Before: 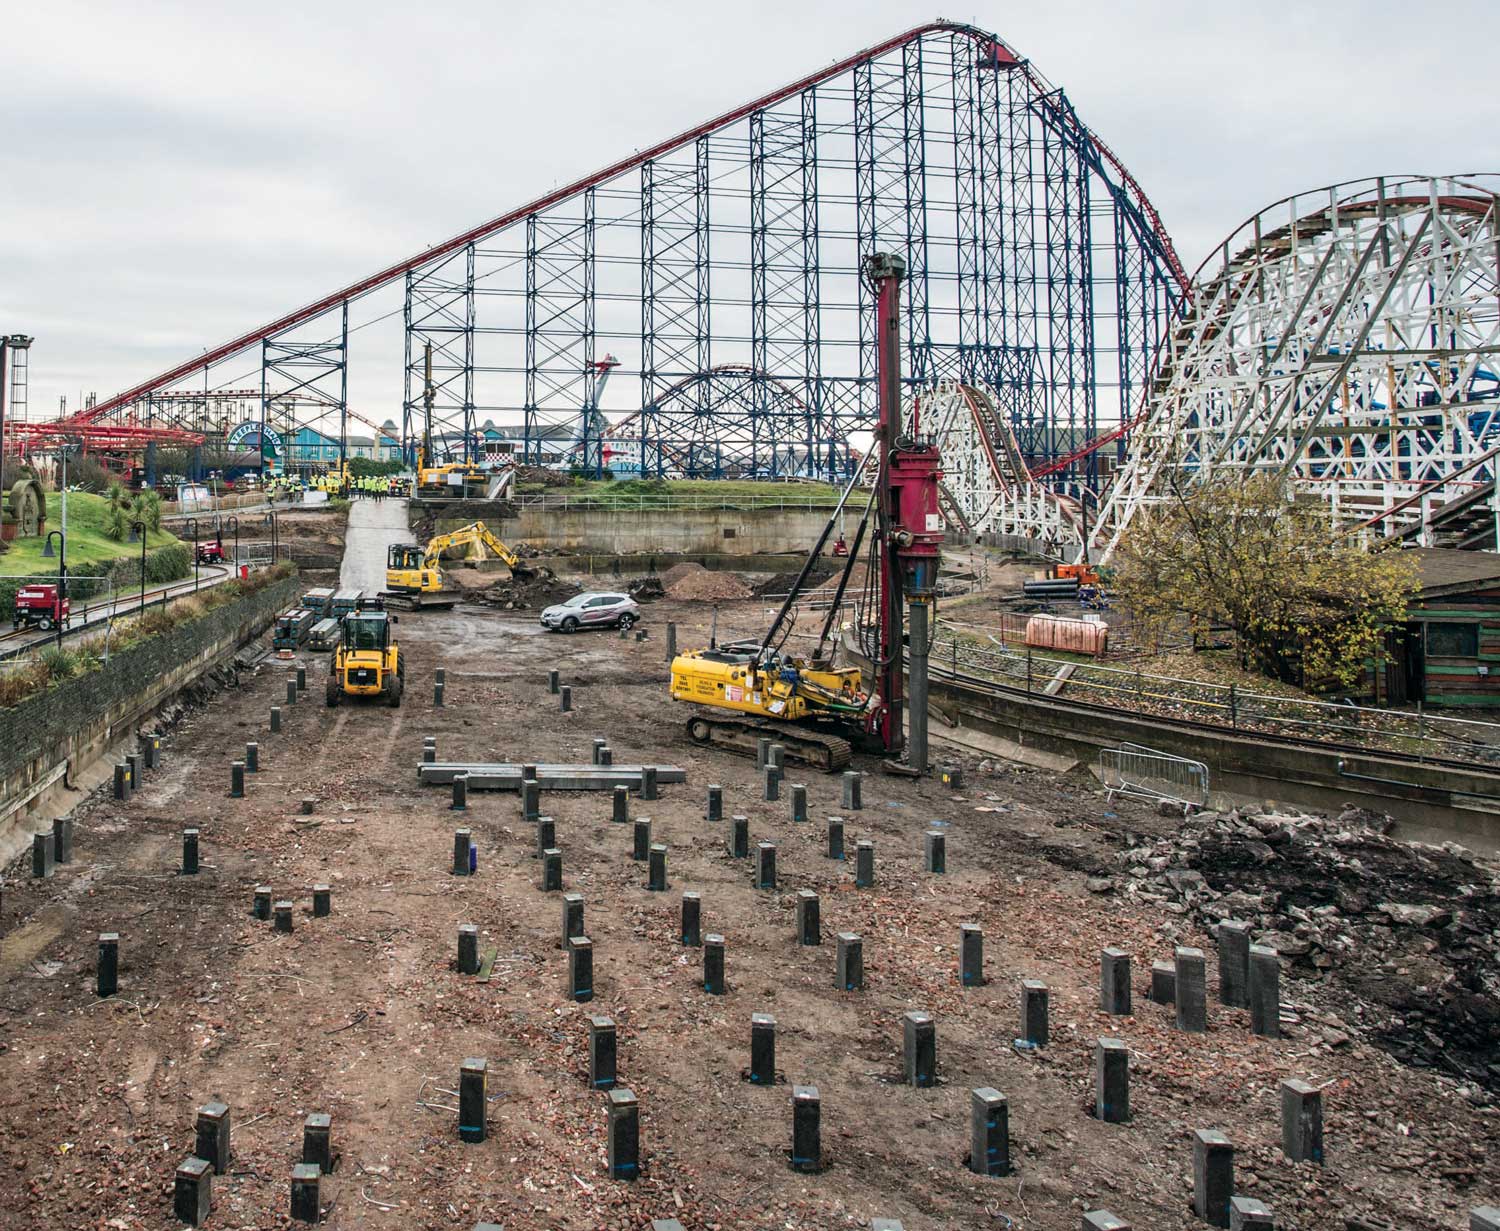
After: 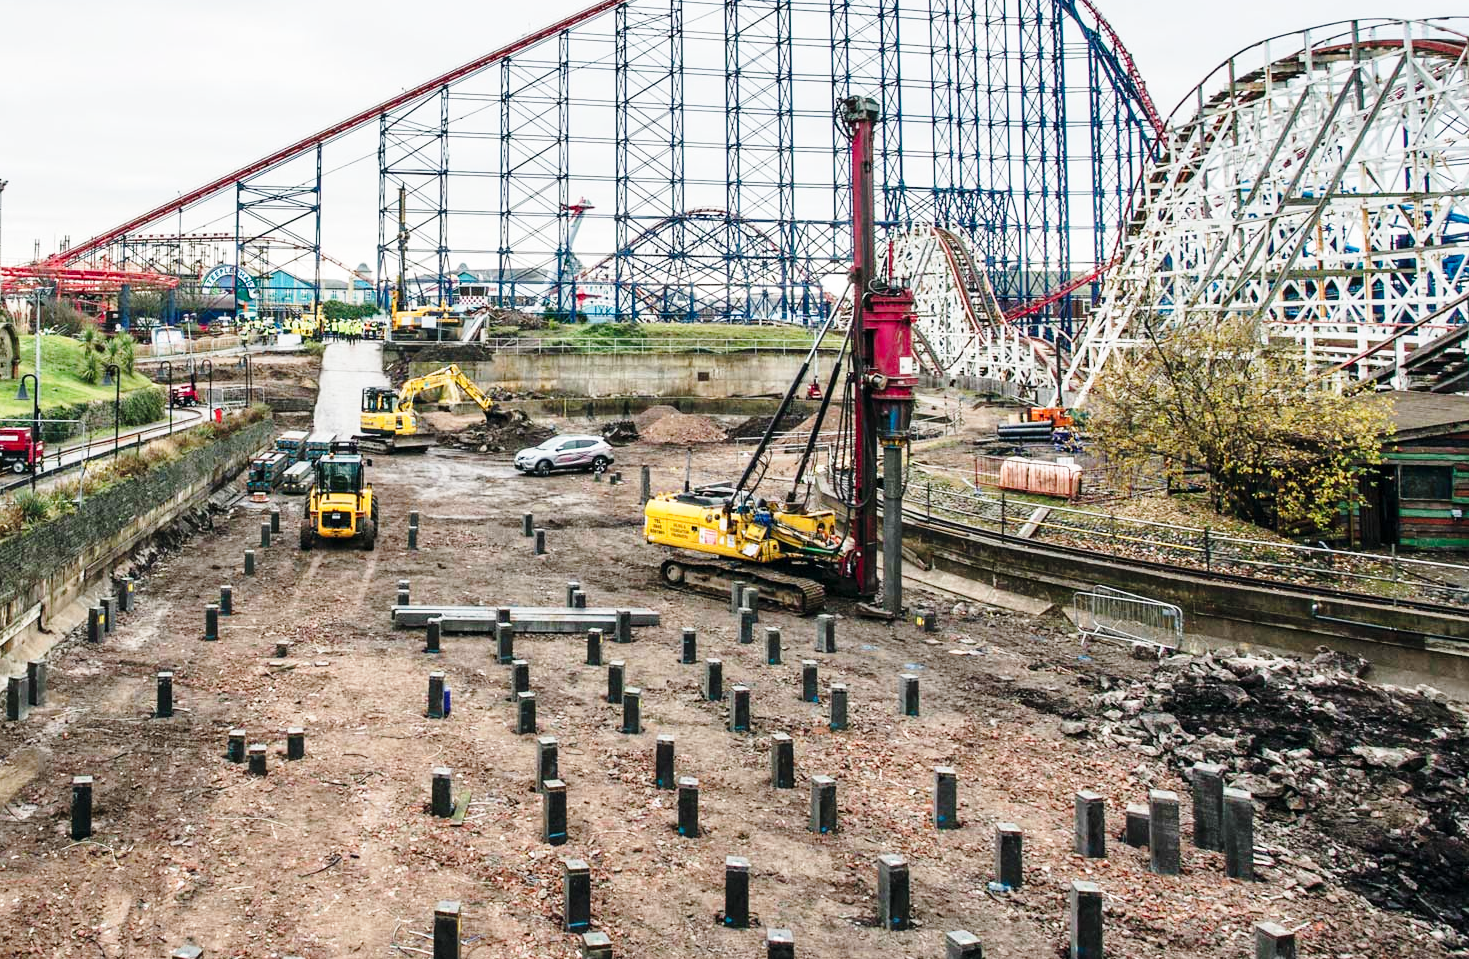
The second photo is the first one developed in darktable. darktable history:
base curve: curves: ch0 [(0, 0) (0.028, 0.03) (0.121, 0.232) (0.46, 0.748) (0.859, 0.968) (1, 1)], preserve colors none
crop and rotate: left 1.814%, top 12.818%, right 0.25%, bottom 9.225%
